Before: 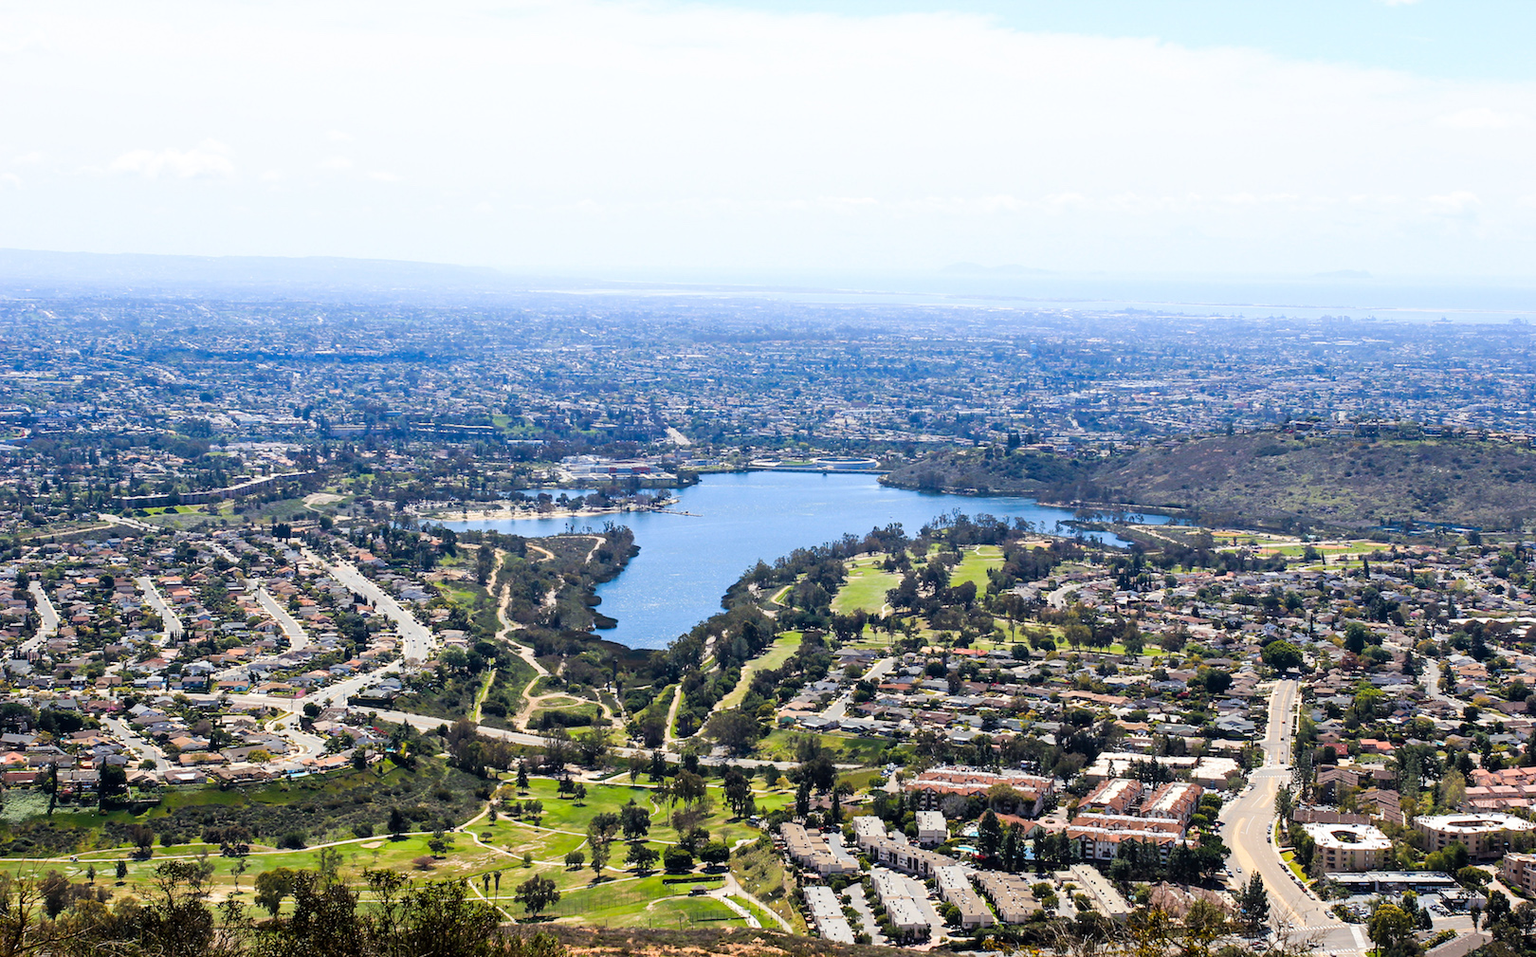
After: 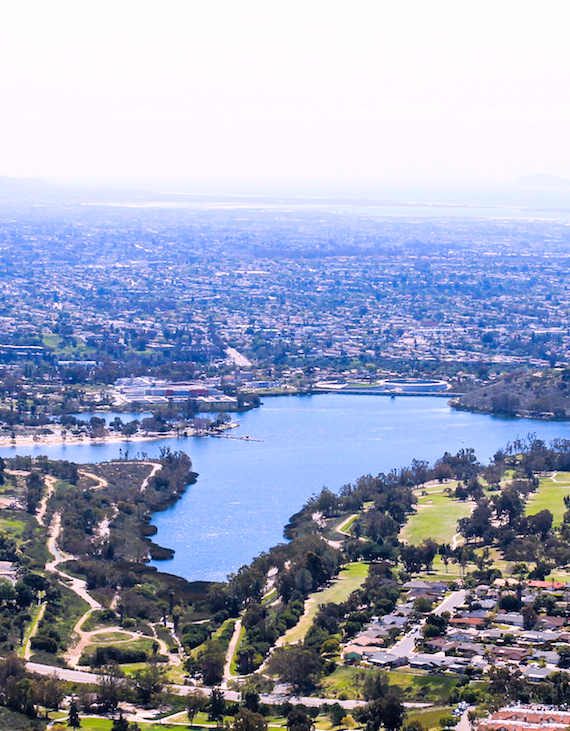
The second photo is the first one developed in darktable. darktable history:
white balance: red 1.066, blue 1.119
crop and rotate: left 29.476%, top 10.214%, right 35.32%, bottom 17.333%
